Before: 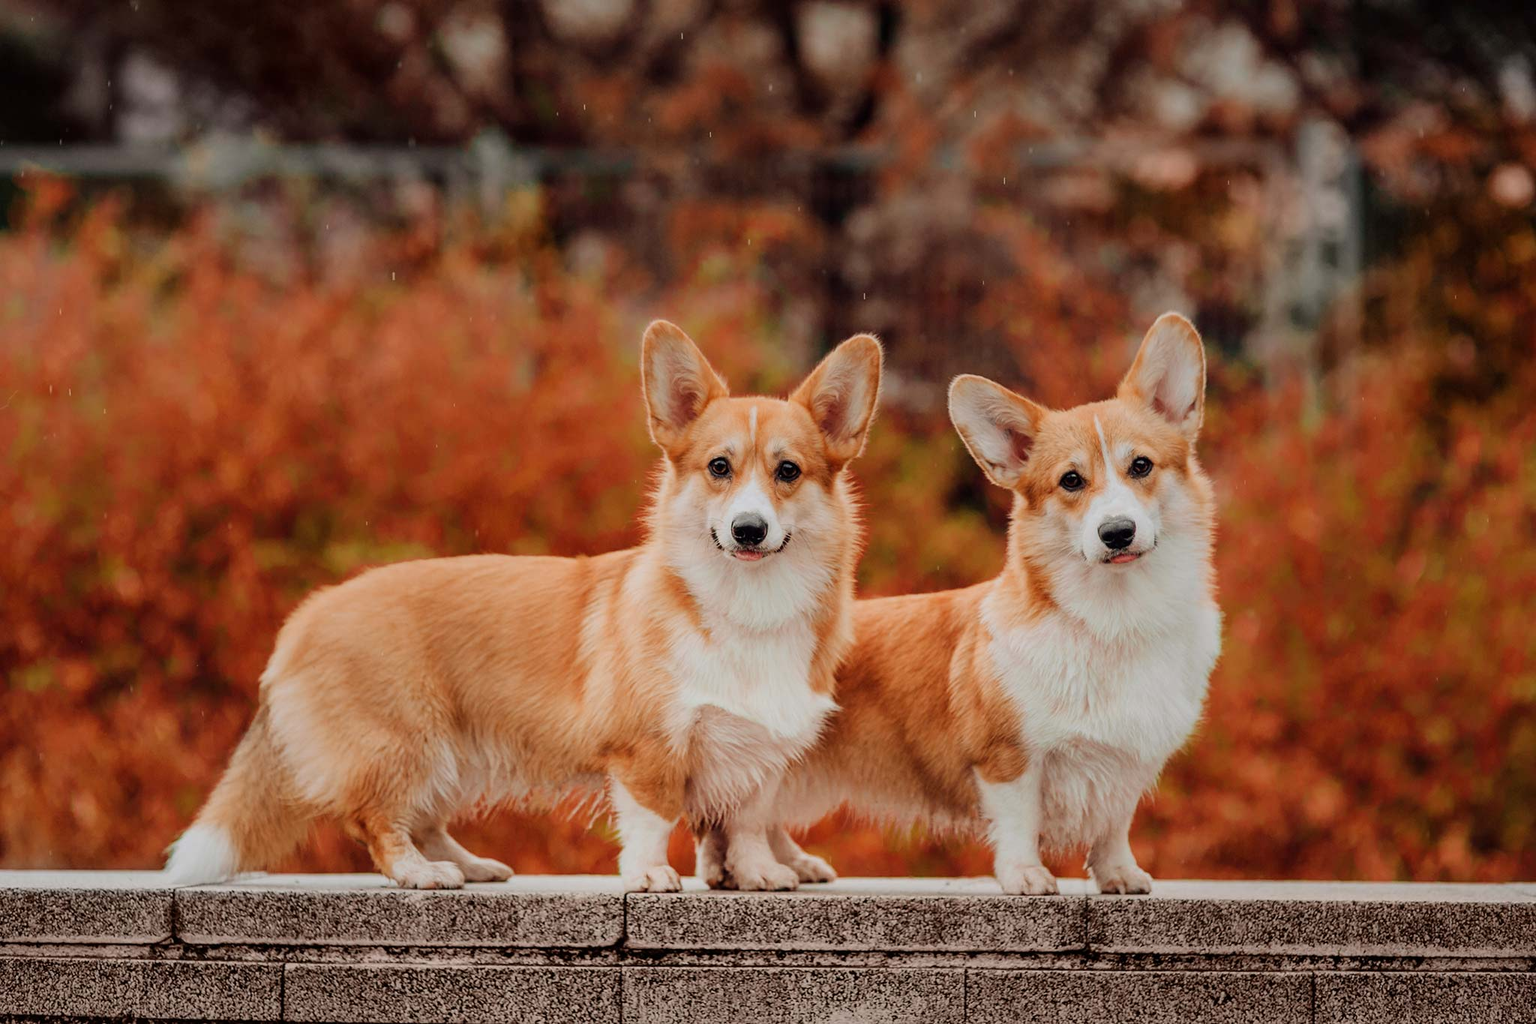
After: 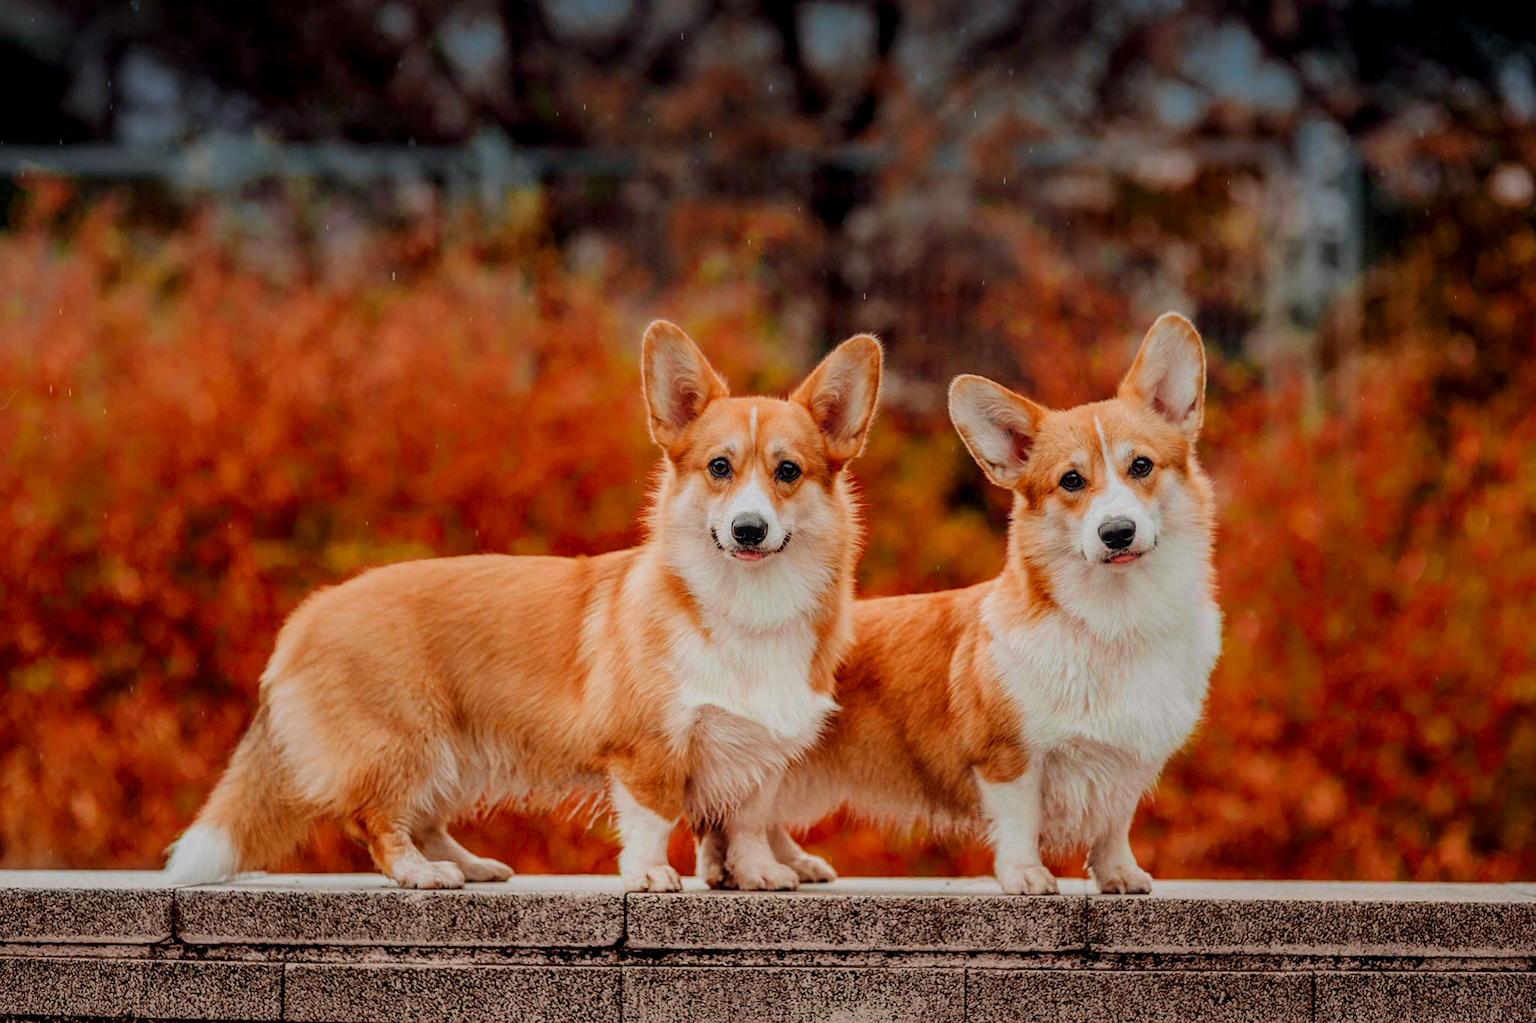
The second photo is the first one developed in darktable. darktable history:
graduated density: density 2.02 EV, hardness 44%, rotation 0.374°, offset 8.21, hue 208.8°, saturation 97%
local contrast: on, module defaults
base curve: curves: ch0 [(0, 0) (0.74, 0.67) (1, 1)]
color zones: curves: ch0 [(0, 0.499) (0.143, 0.5) (0.286, 0.5) (0.429, 0.476) (0.571, 0.284) (0.714, 0.243) (0.857, 0.449) (1, 0.499)]; ch1 [(0, 0.532) (0.143, 0.645) (0.286, 0.696) (0.429, 0.211) (0.571, 0.504) (0.714, 0.493) (0.857, 0.495) (1, 0.532)]; ch2 [(0, 0.5) (0.143, 0.5) (0.286, 0.427) (0.429, 0.324) (0.571, 0.5) (0.714, 0.5) (0.857, 0.5) (1, 0.5)]
